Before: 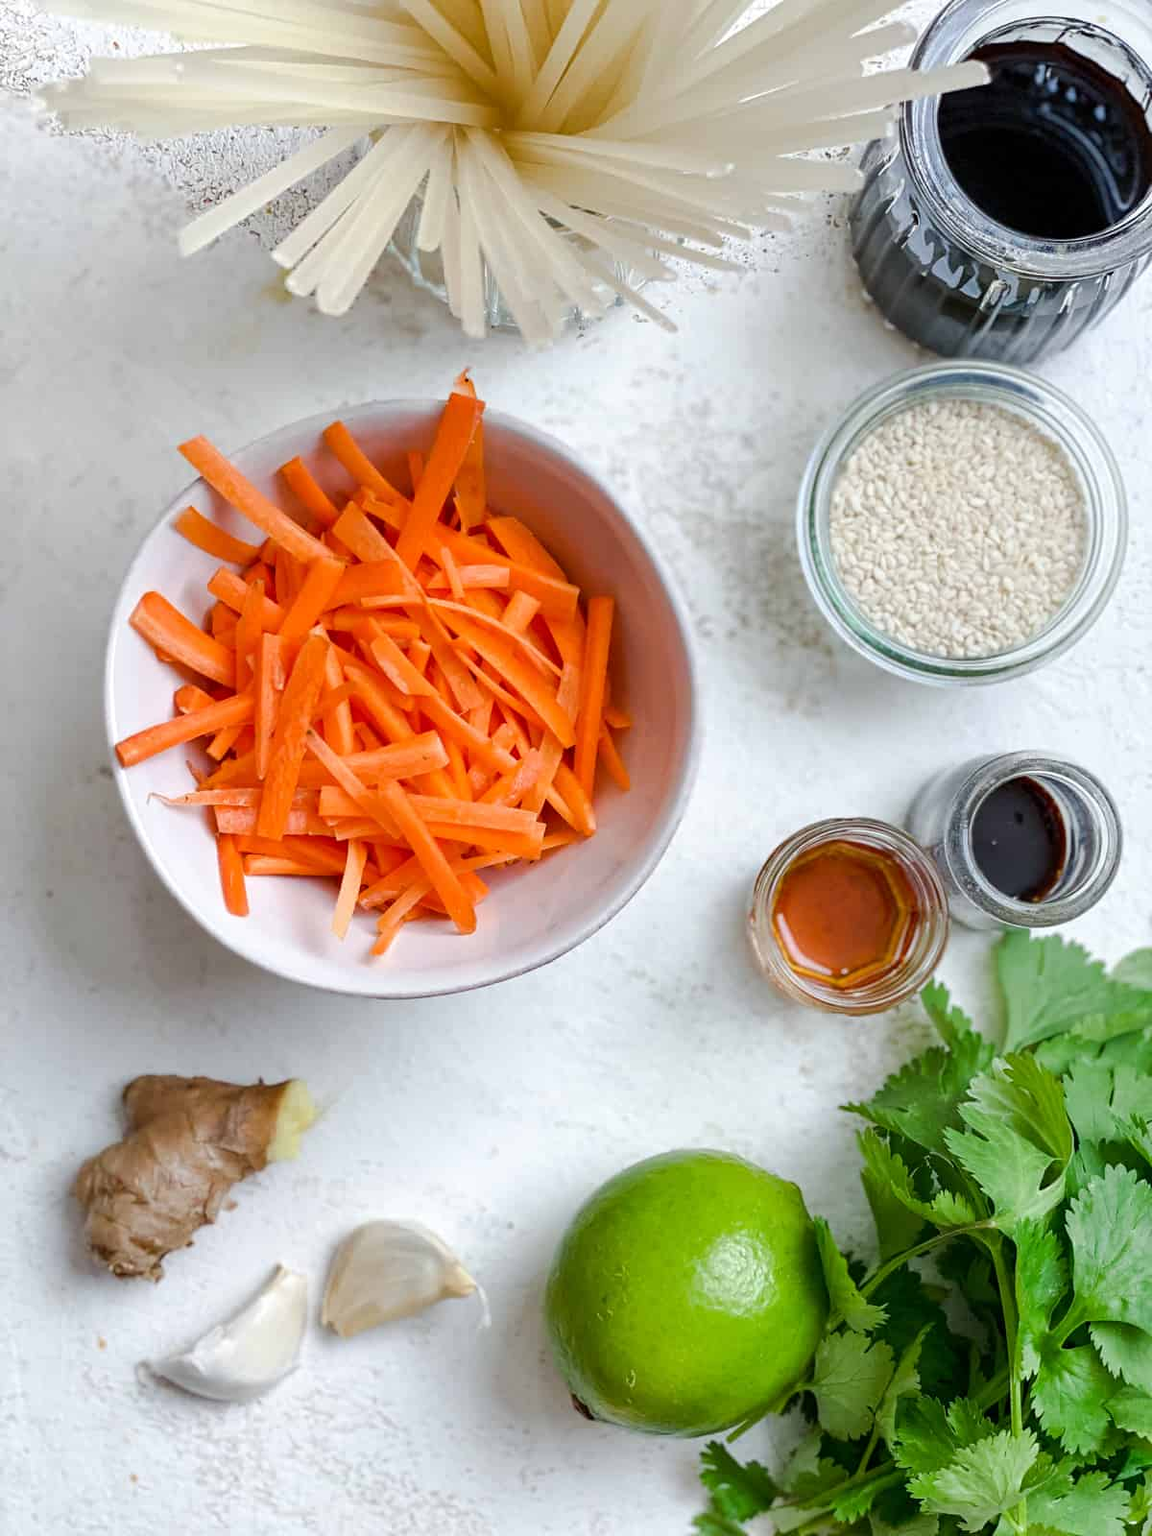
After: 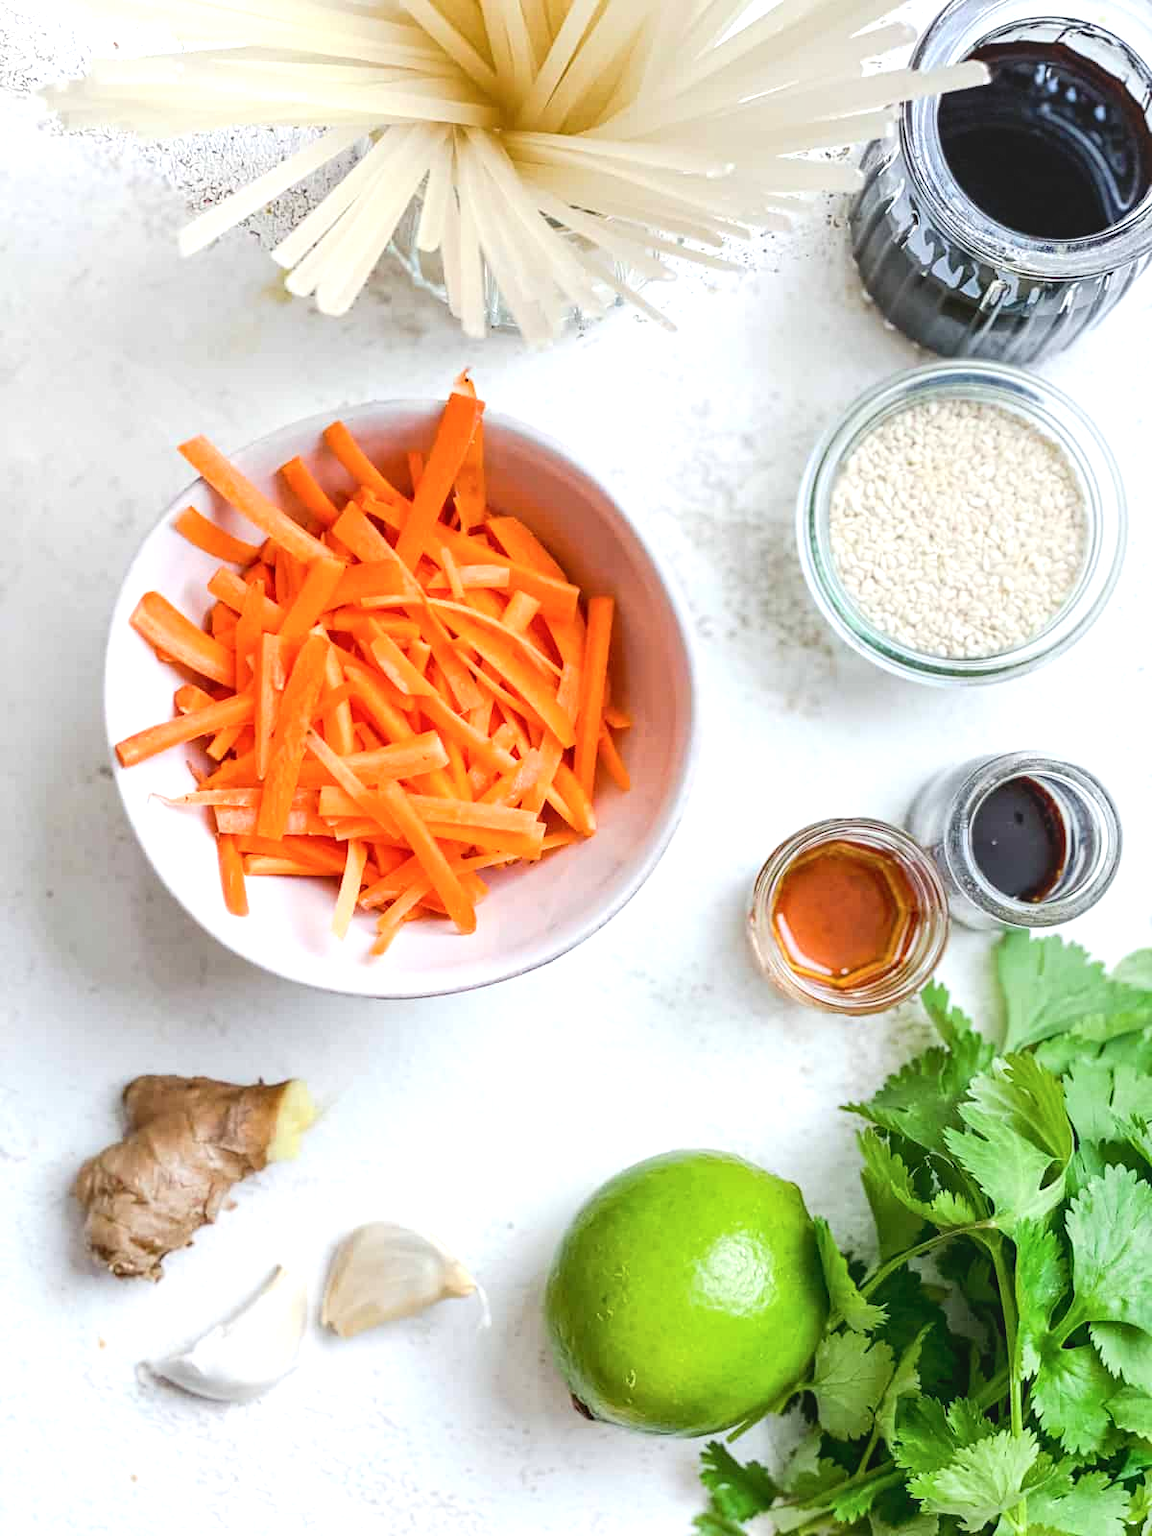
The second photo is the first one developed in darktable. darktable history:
contrast brightness saturation: contrast 0.149, brightness 0.042
exposure: exposure 0.496 EV, compensate exposure bias true, compensate highlight preservation false
local contrast: detail 109%
